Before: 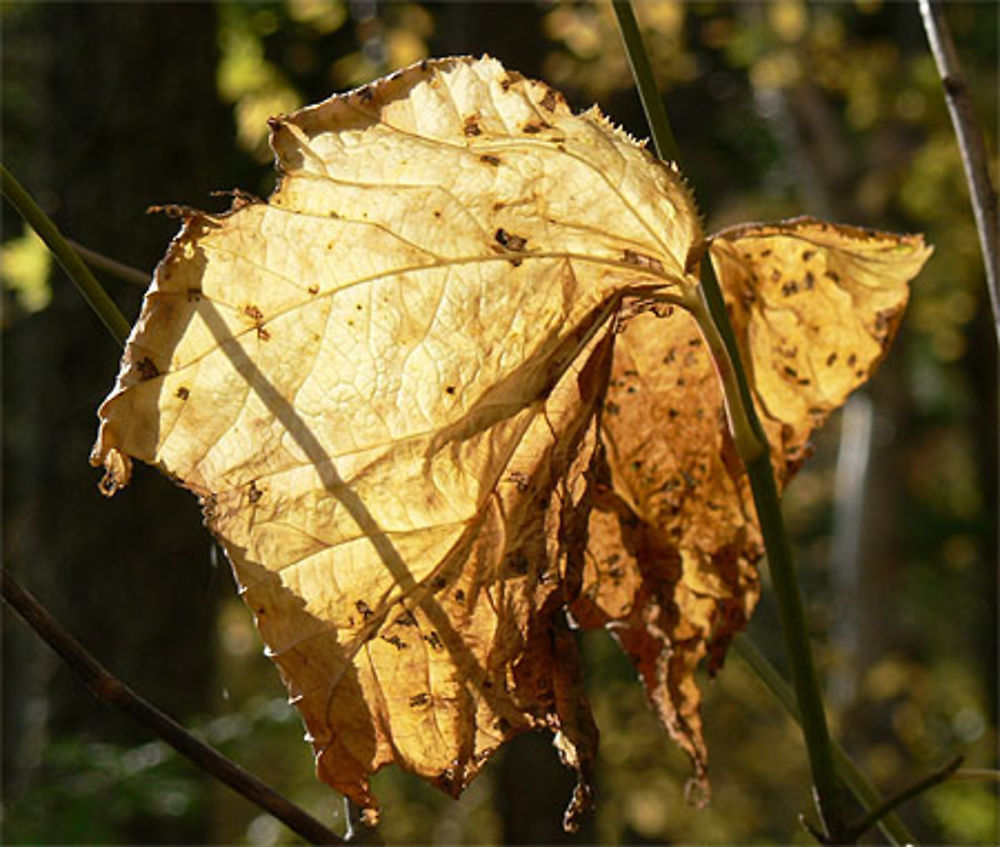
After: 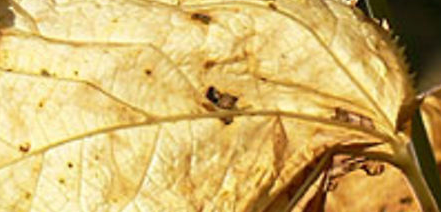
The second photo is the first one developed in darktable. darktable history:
crop: left 28.964%, top 16.817%, right 26.839%, bottom 58.05%
